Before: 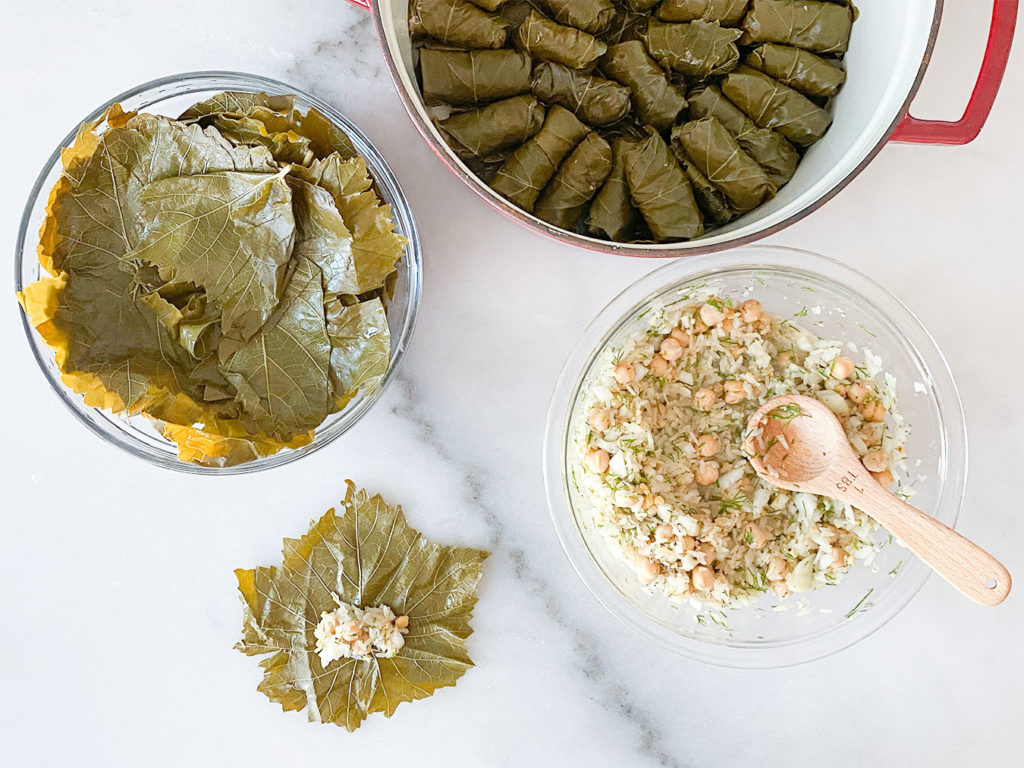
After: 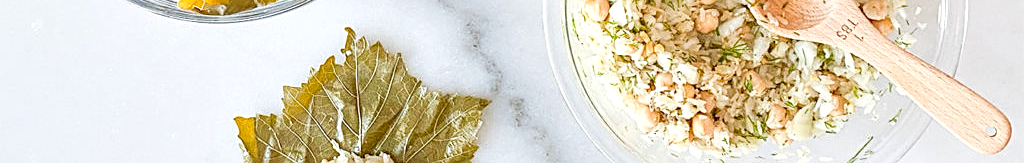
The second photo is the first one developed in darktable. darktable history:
sharpen: on, module defaults
crop and rotate: top 58.872%, bottom 19.843%
contrast brightness saturation: contrast 0.073, brightness 0.084, saturation 0.176
local contrast: detail 142%
